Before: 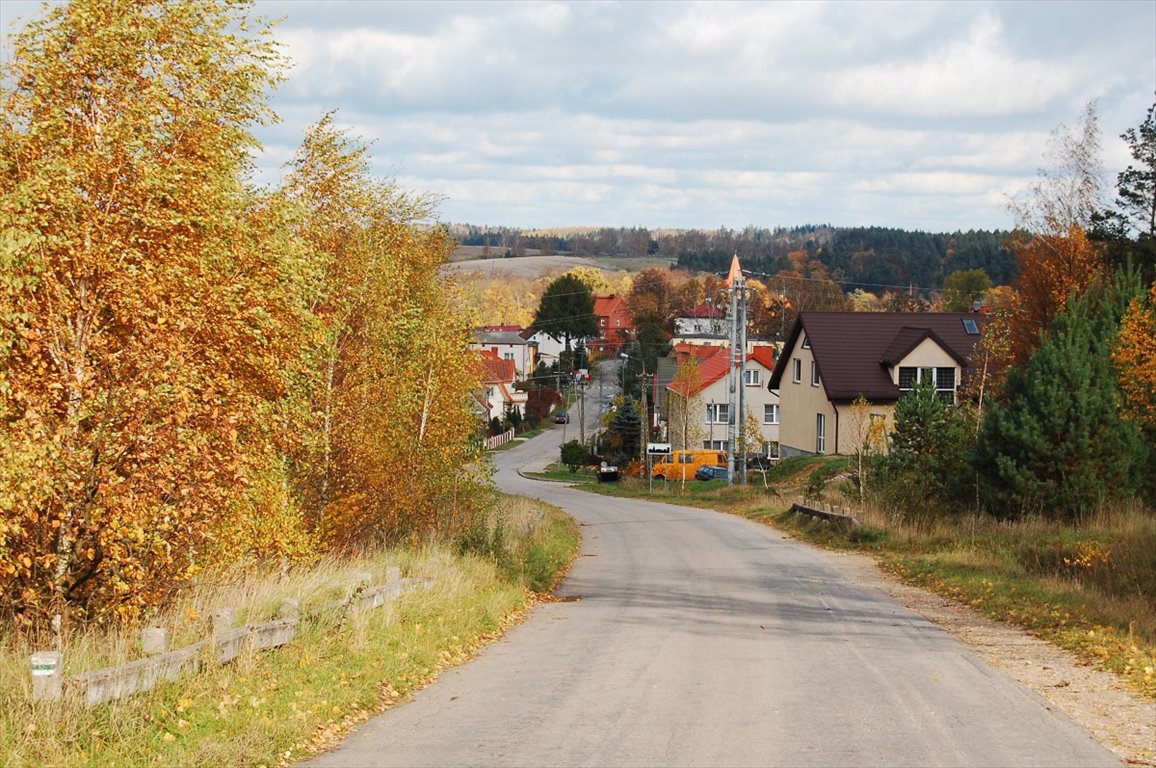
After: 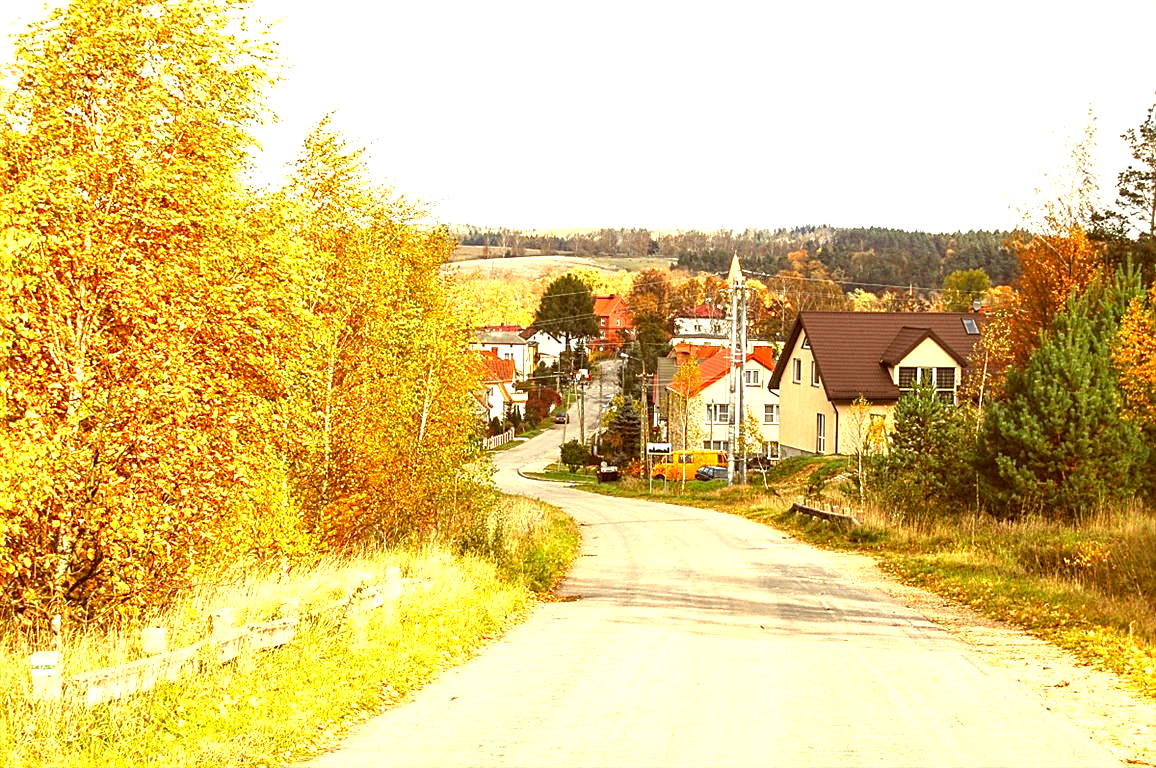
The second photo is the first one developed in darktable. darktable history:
exposure: black level correction 0, exposure 1.387 EV, compensate highlight preservation false
color correction: highlights a* 1.15, highlights b* 24.83, shadows a* 16.3, shadows b* 24.59
sharpen: on, module defaults
local contrast: detail 130%
